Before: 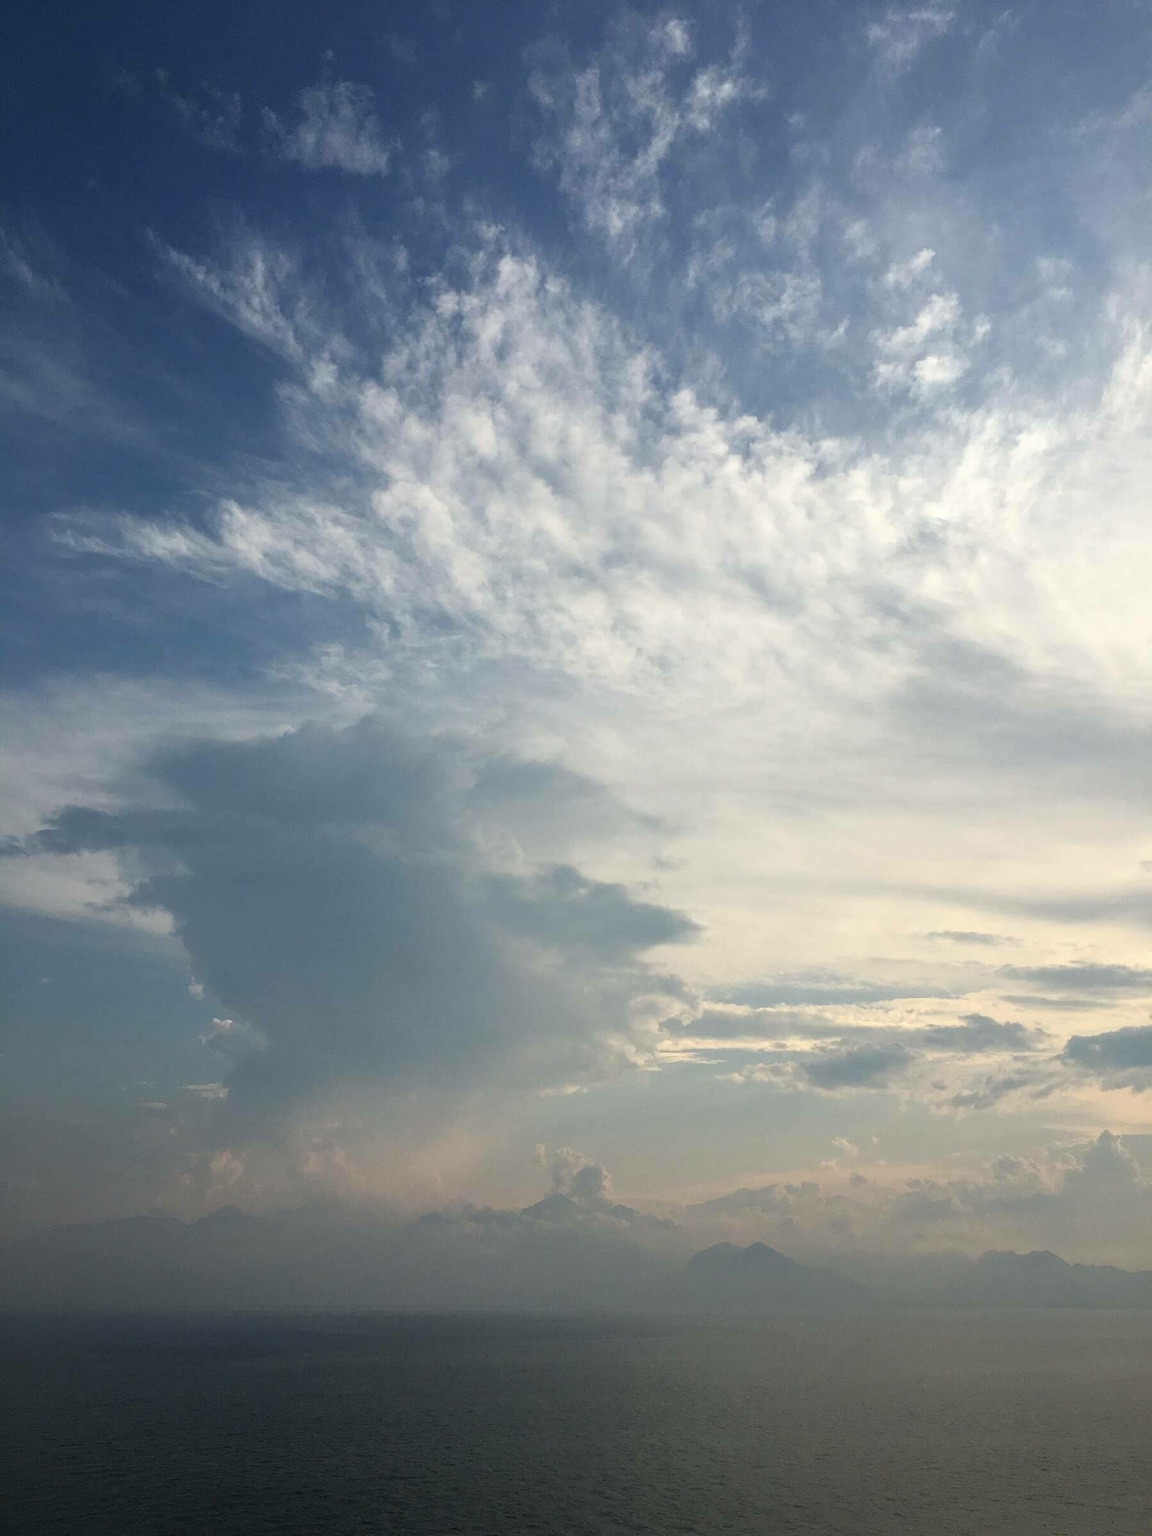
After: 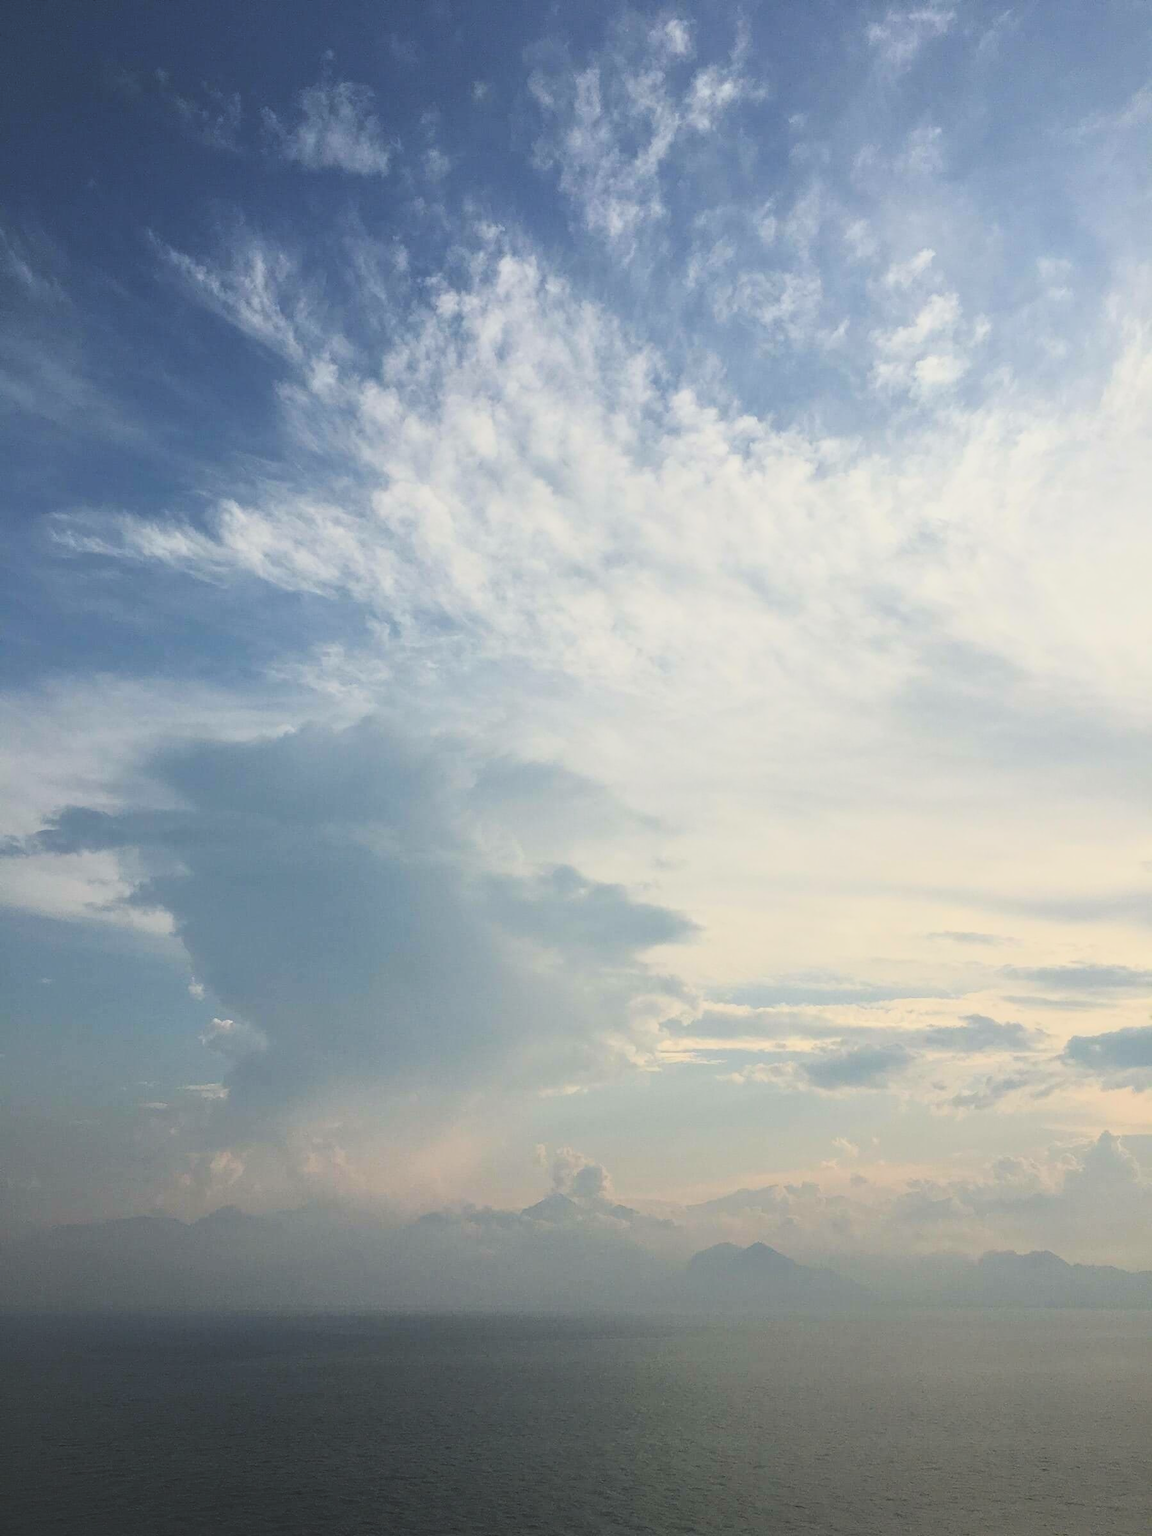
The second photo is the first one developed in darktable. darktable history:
exposure: black level correction -0.021, exposure -0.031 EV, compensate highlight preservation false
filmic rgb: black relative exposure -7.98 EV, white relative exposure 3.96 EV, hardness 4.12, contrast 0.988
contrast brightness saturation: contrast 0.199, brightness 0.156, saturation 0.223
